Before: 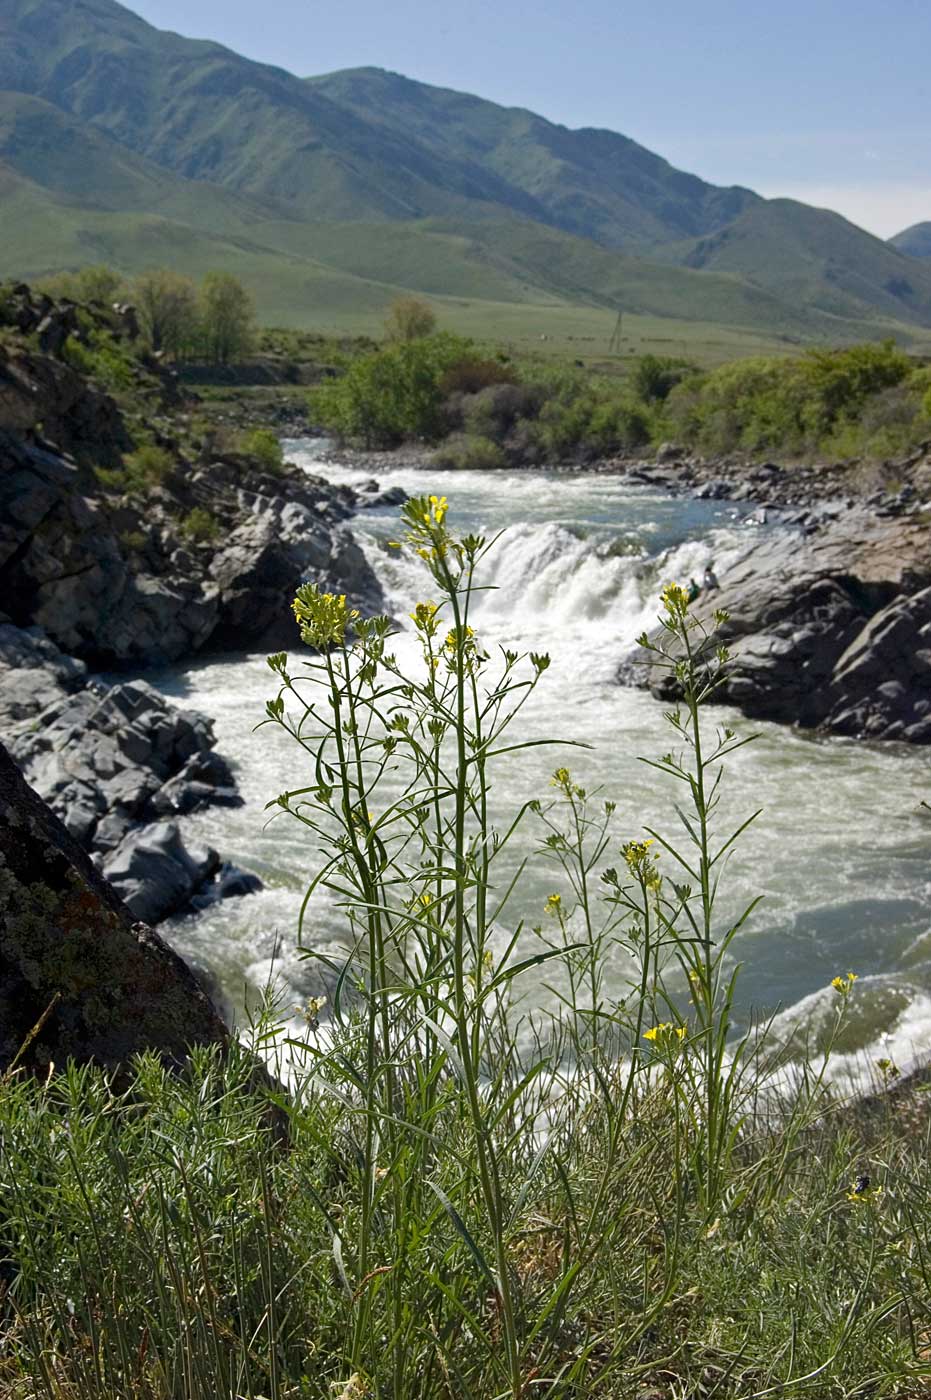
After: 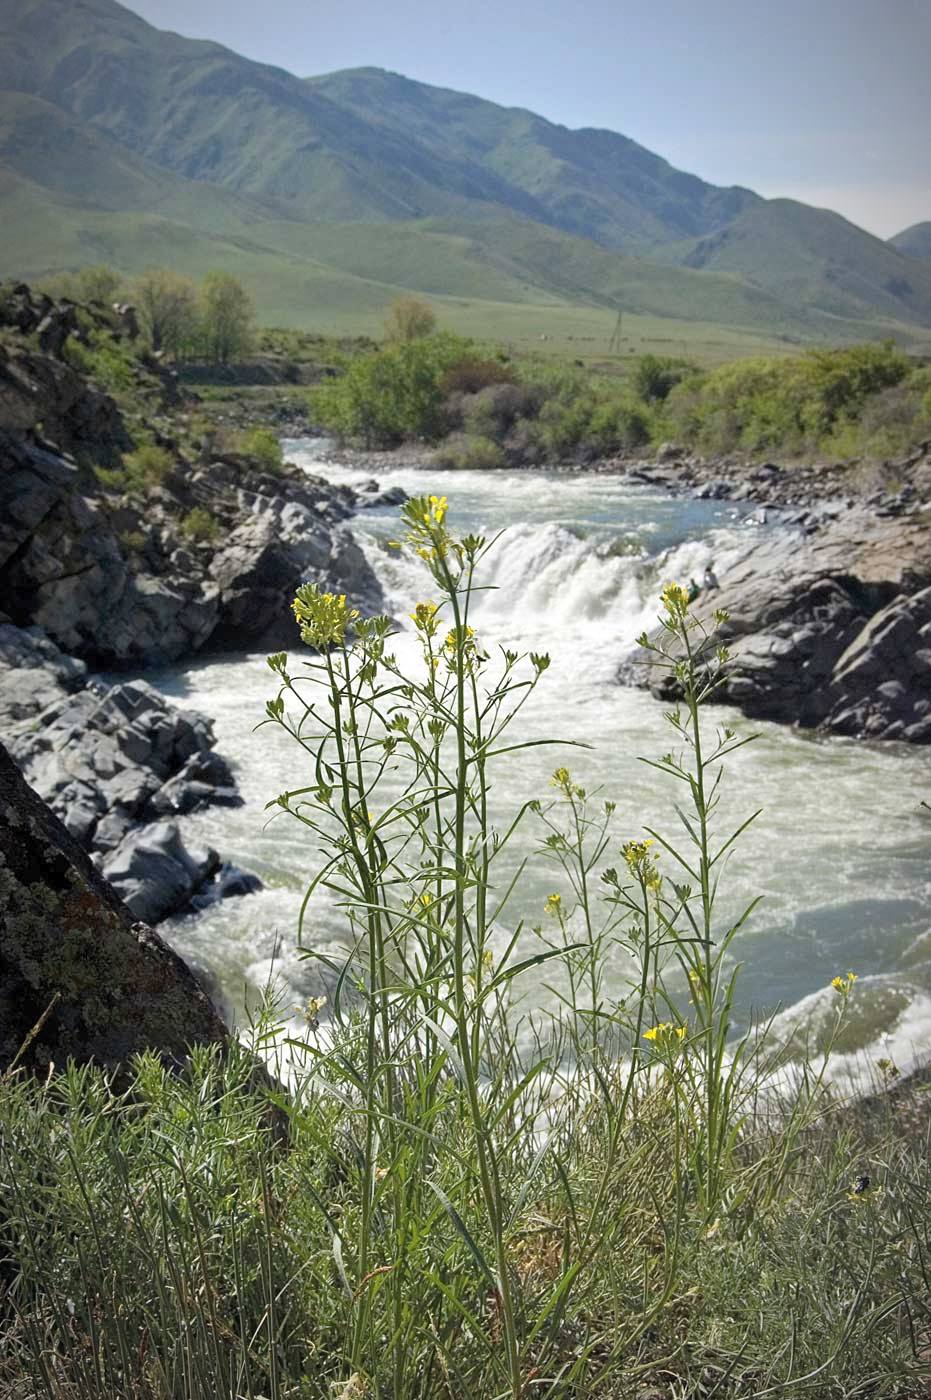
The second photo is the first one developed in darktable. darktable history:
contrast brightness saturation: brightness 0.151
exposure: compensate highlight preservation false
vignetting: fall-off start 86.37%, automatic ratio true
